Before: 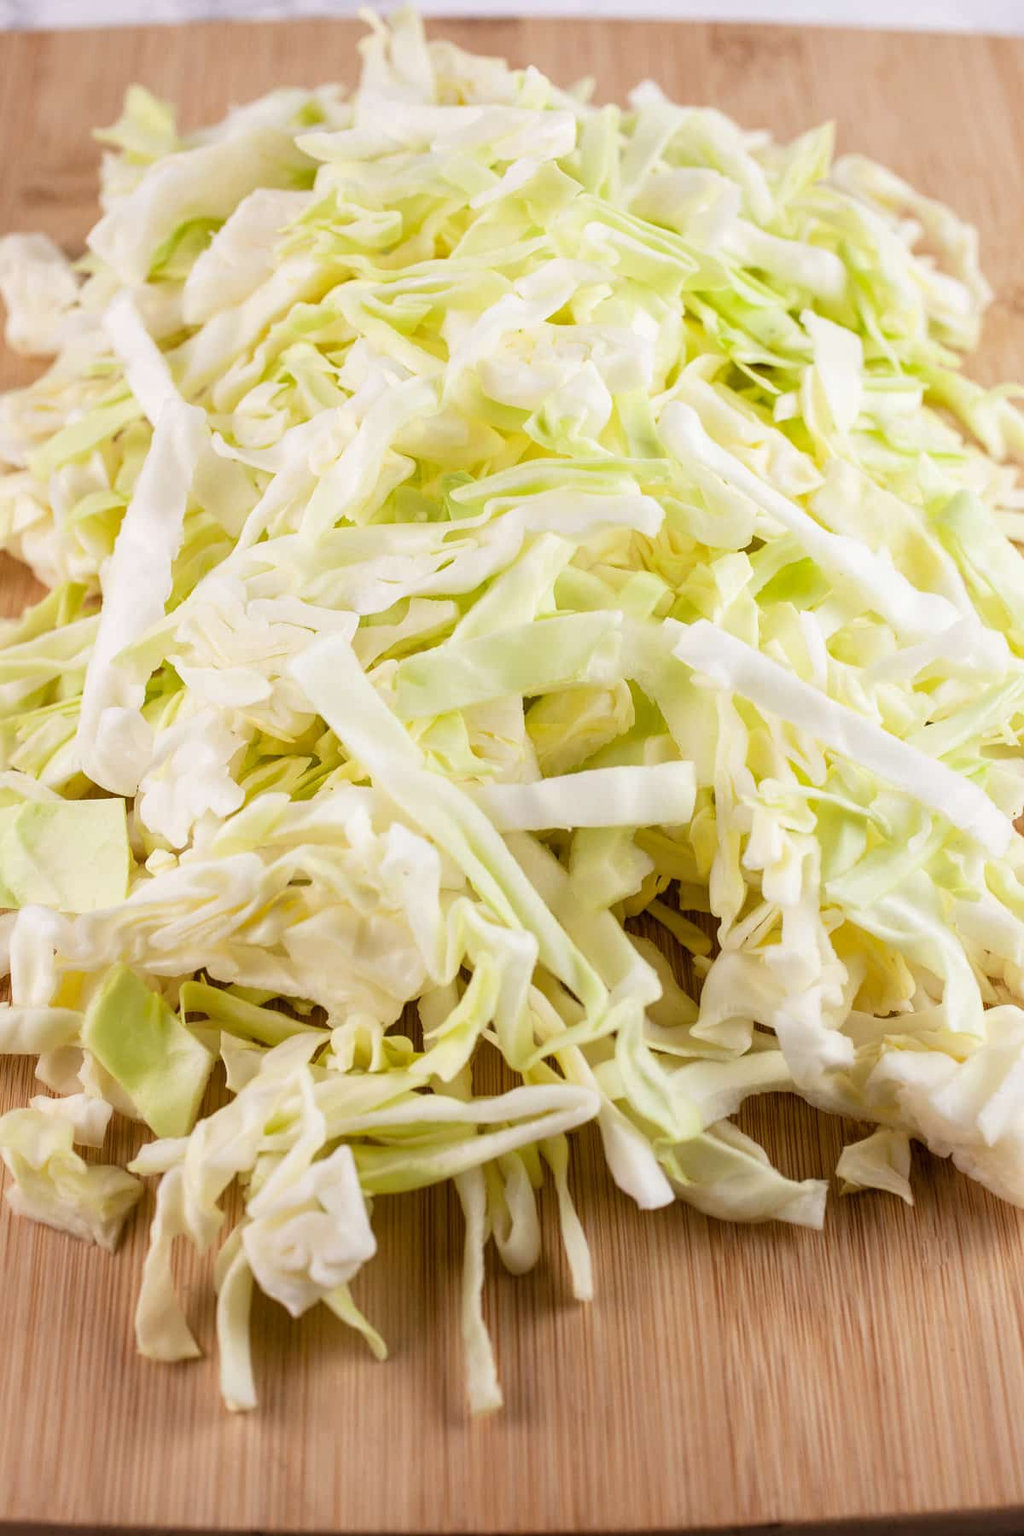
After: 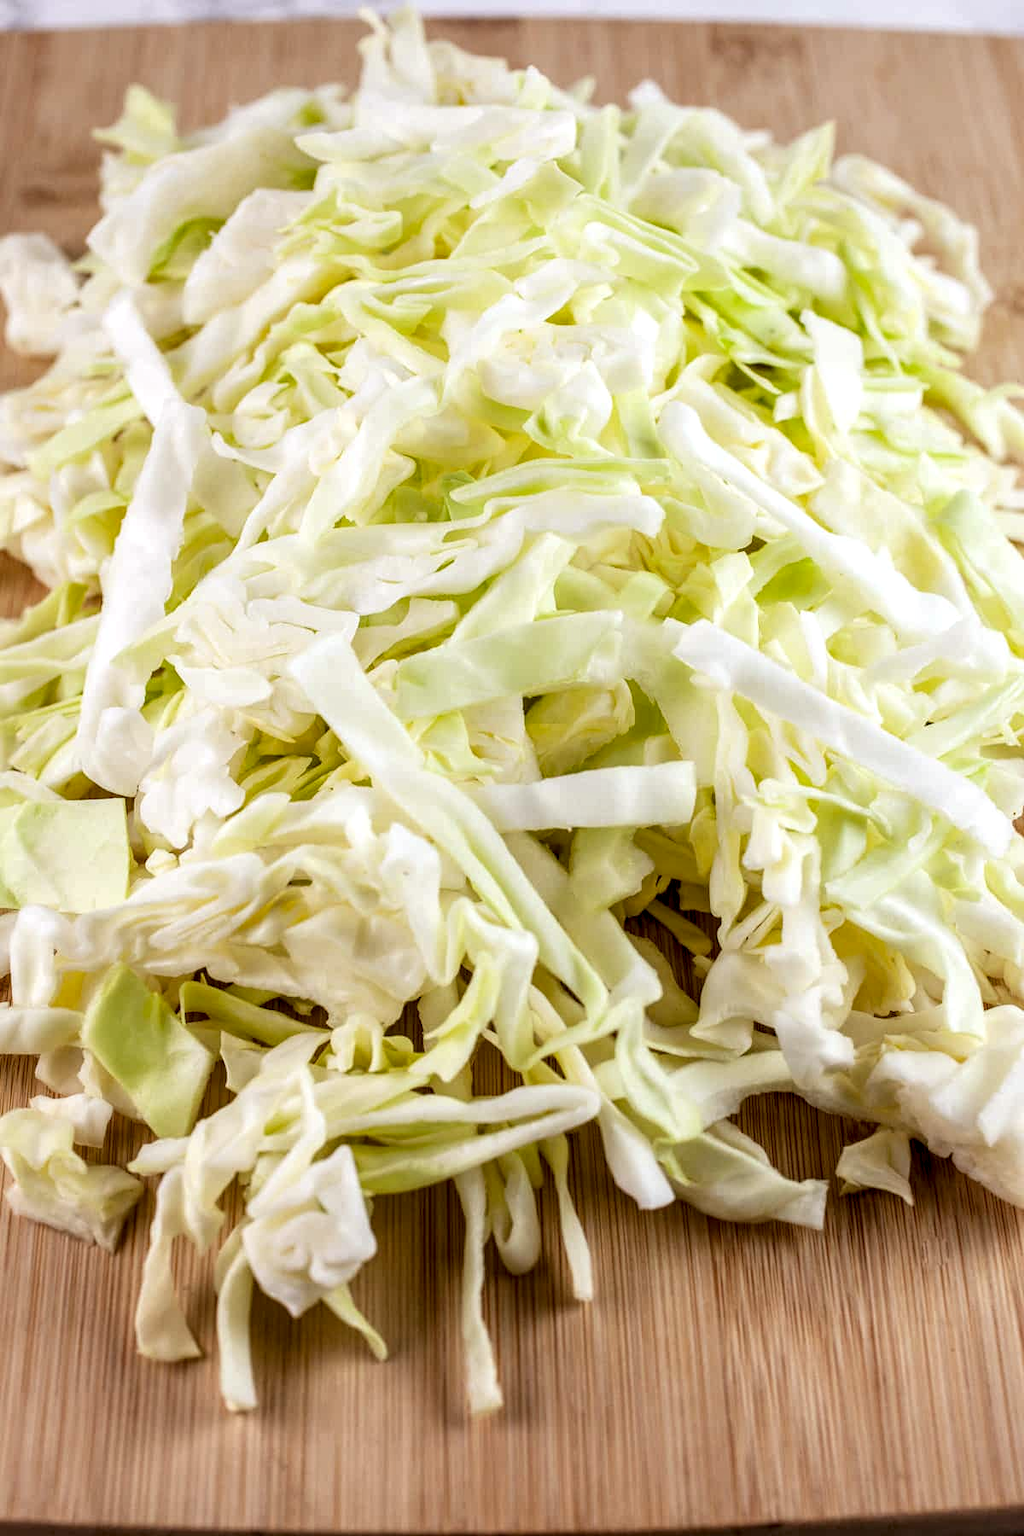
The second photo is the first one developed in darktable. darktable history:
white balance: red 0.982, blue 1.018
local contrast: detail 150%
